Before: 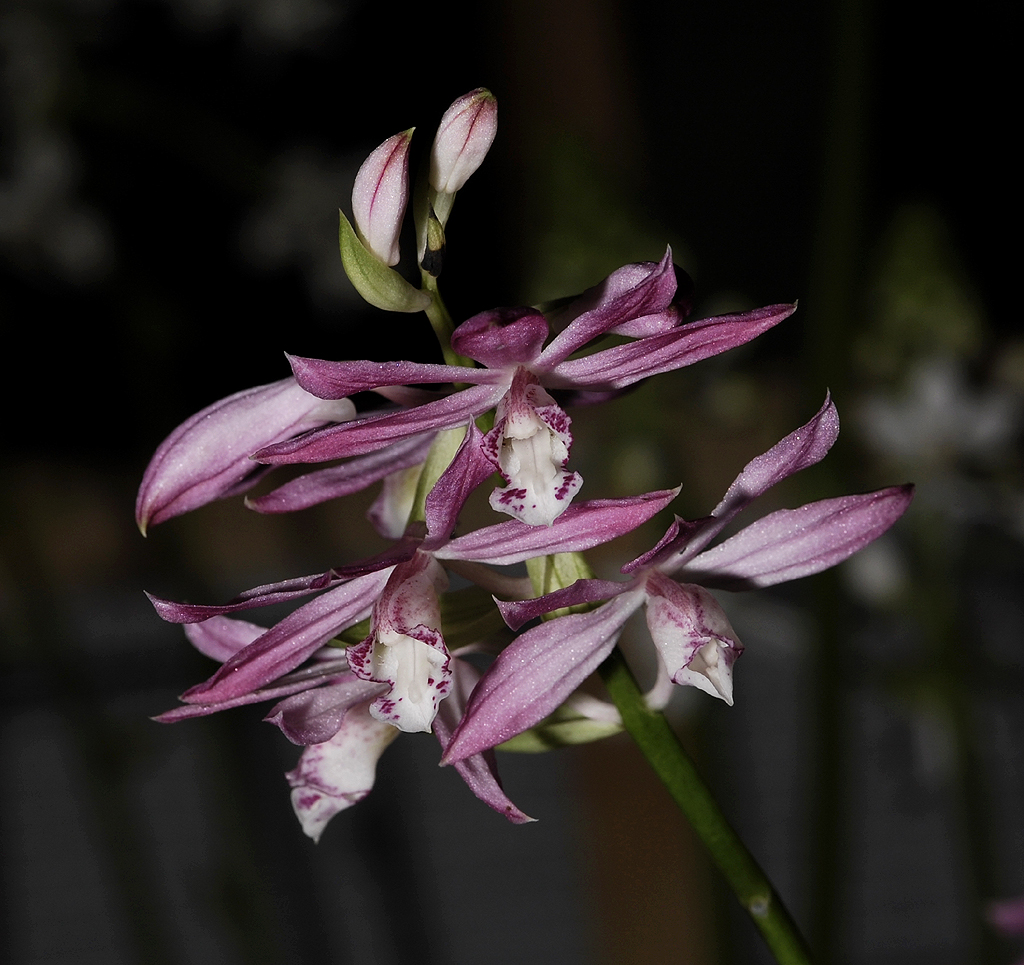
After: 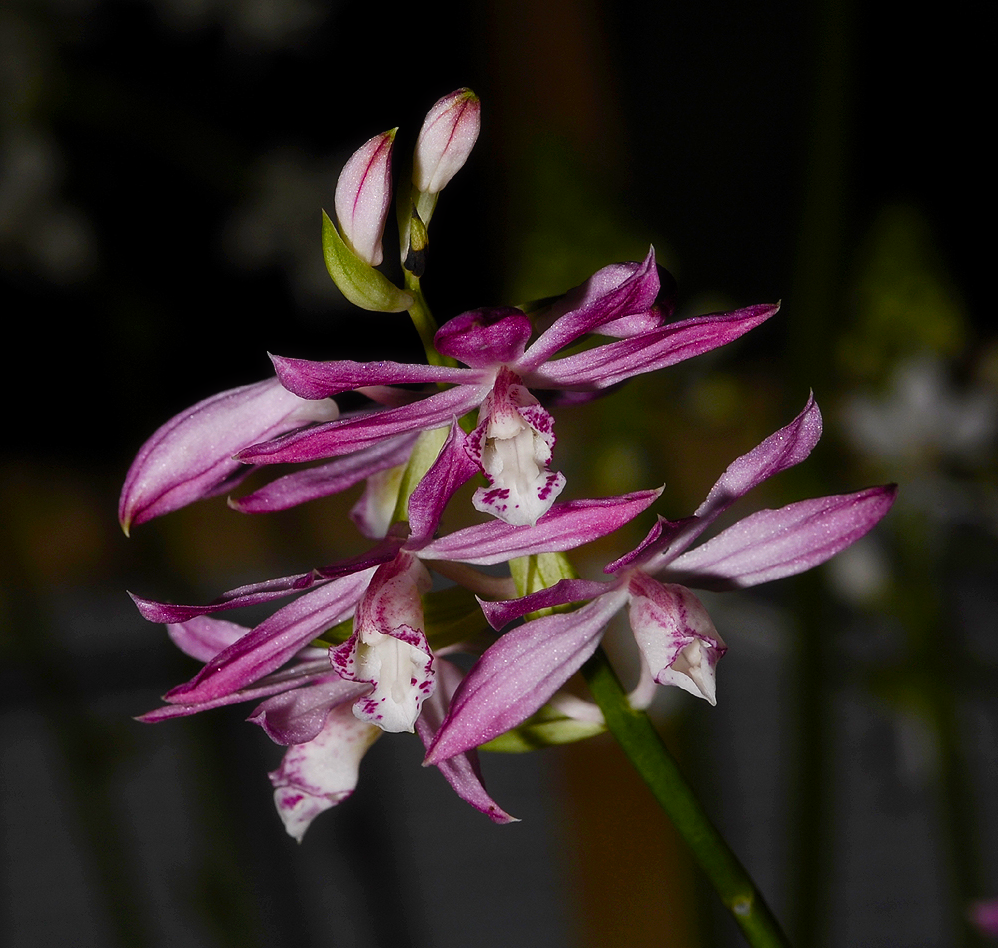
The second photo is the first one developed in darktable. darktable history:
haze removal: strength -0.042, compatibility mode true, adaptive false
crop and rotate: left 1.731%, right 0.725%, bottom 1.71%
color balance rgb: perceptual saturation grading › global saturation 34.653%, perceptual saturation grading › highlights -25.065%, perceptual saturation grading › shadows 50.19%, global vibrance 20%
